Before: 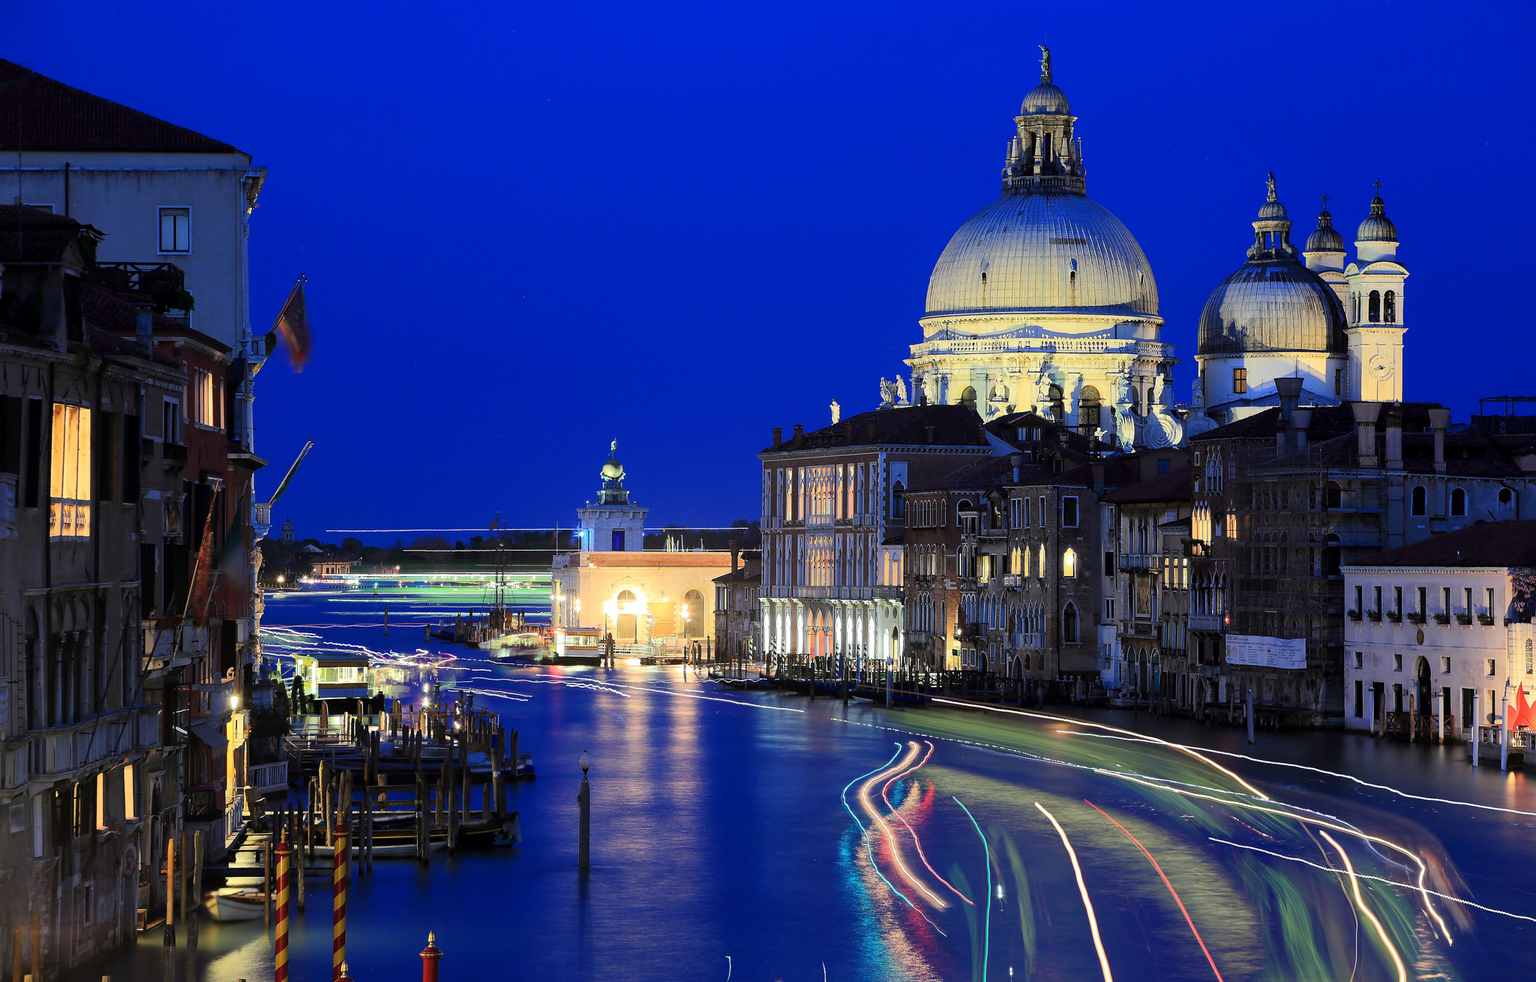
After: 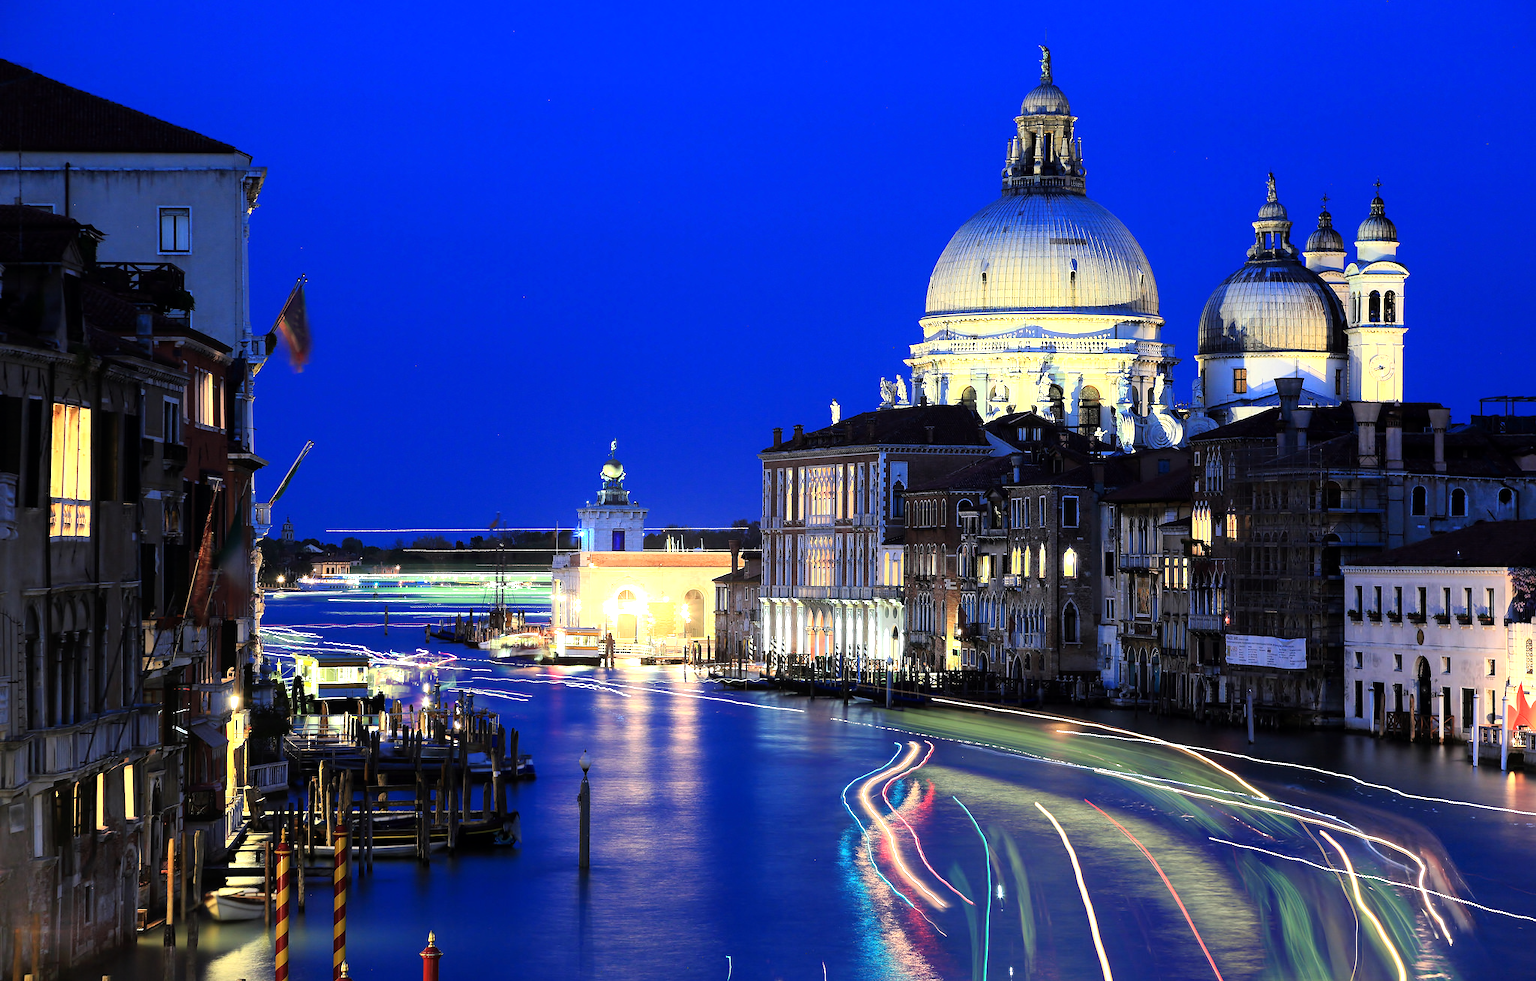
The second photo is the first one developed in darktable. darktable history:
tone equalizer: -8 EV -0.763 EV, -7 EV -0.725 EV, -6 EV -0.619 EV, -5 EV -0.361 EV, -3 EV 0.381 EV, -2 EV 0.6 EV, -1 EV 0.698 EV, +0 EV 0.753 EV
